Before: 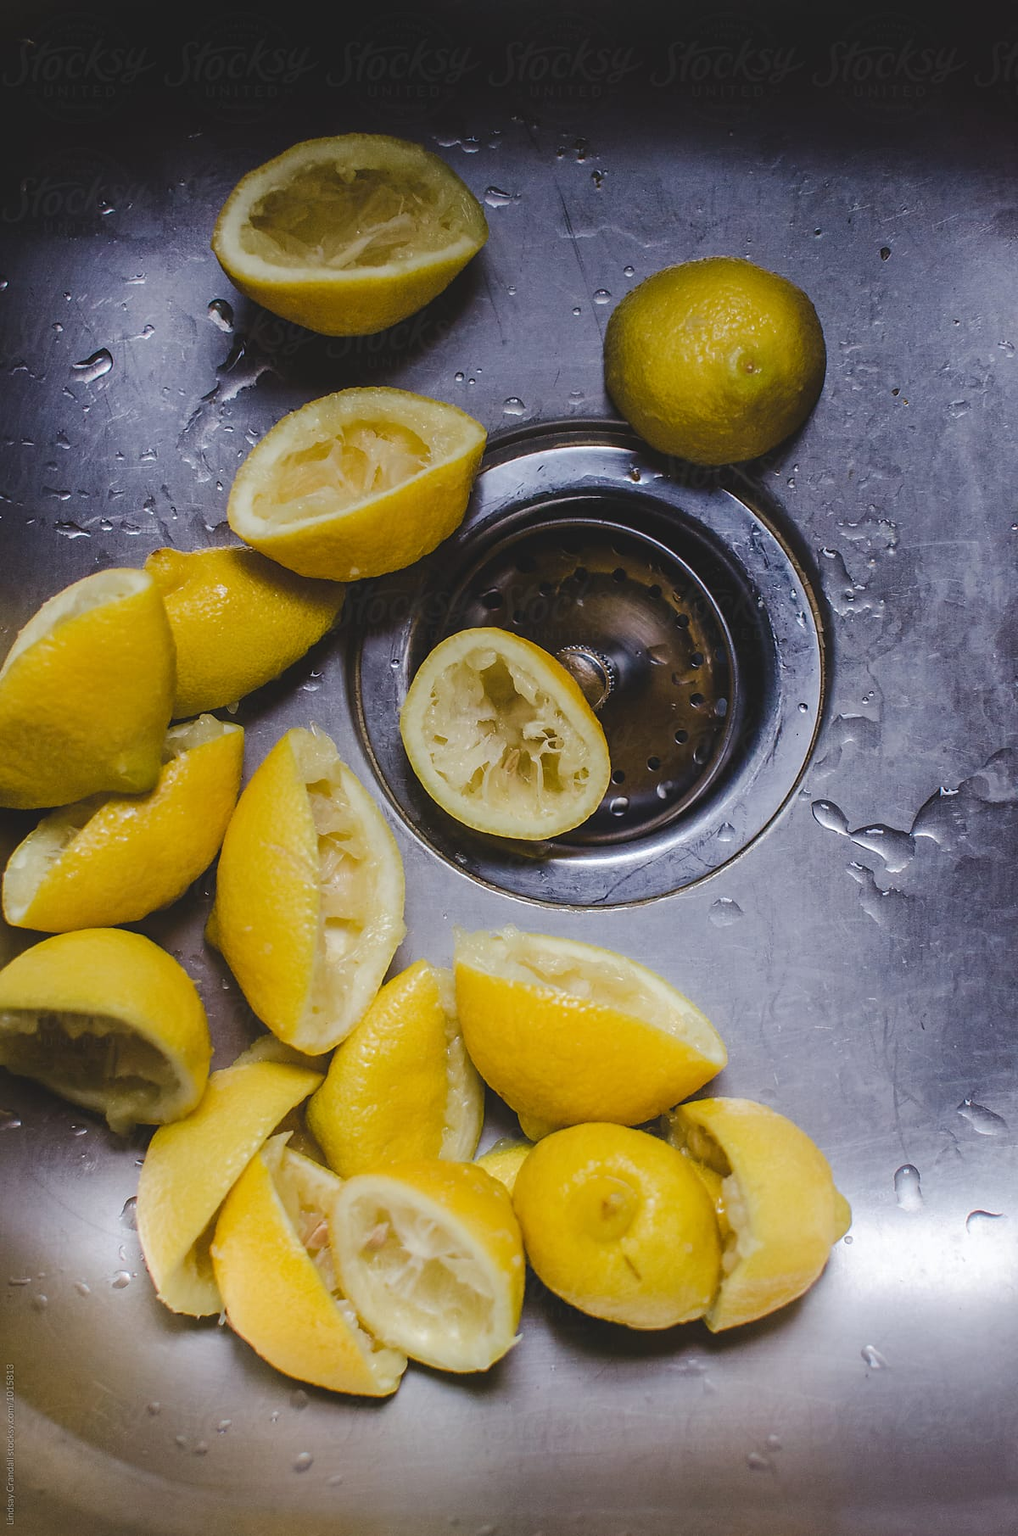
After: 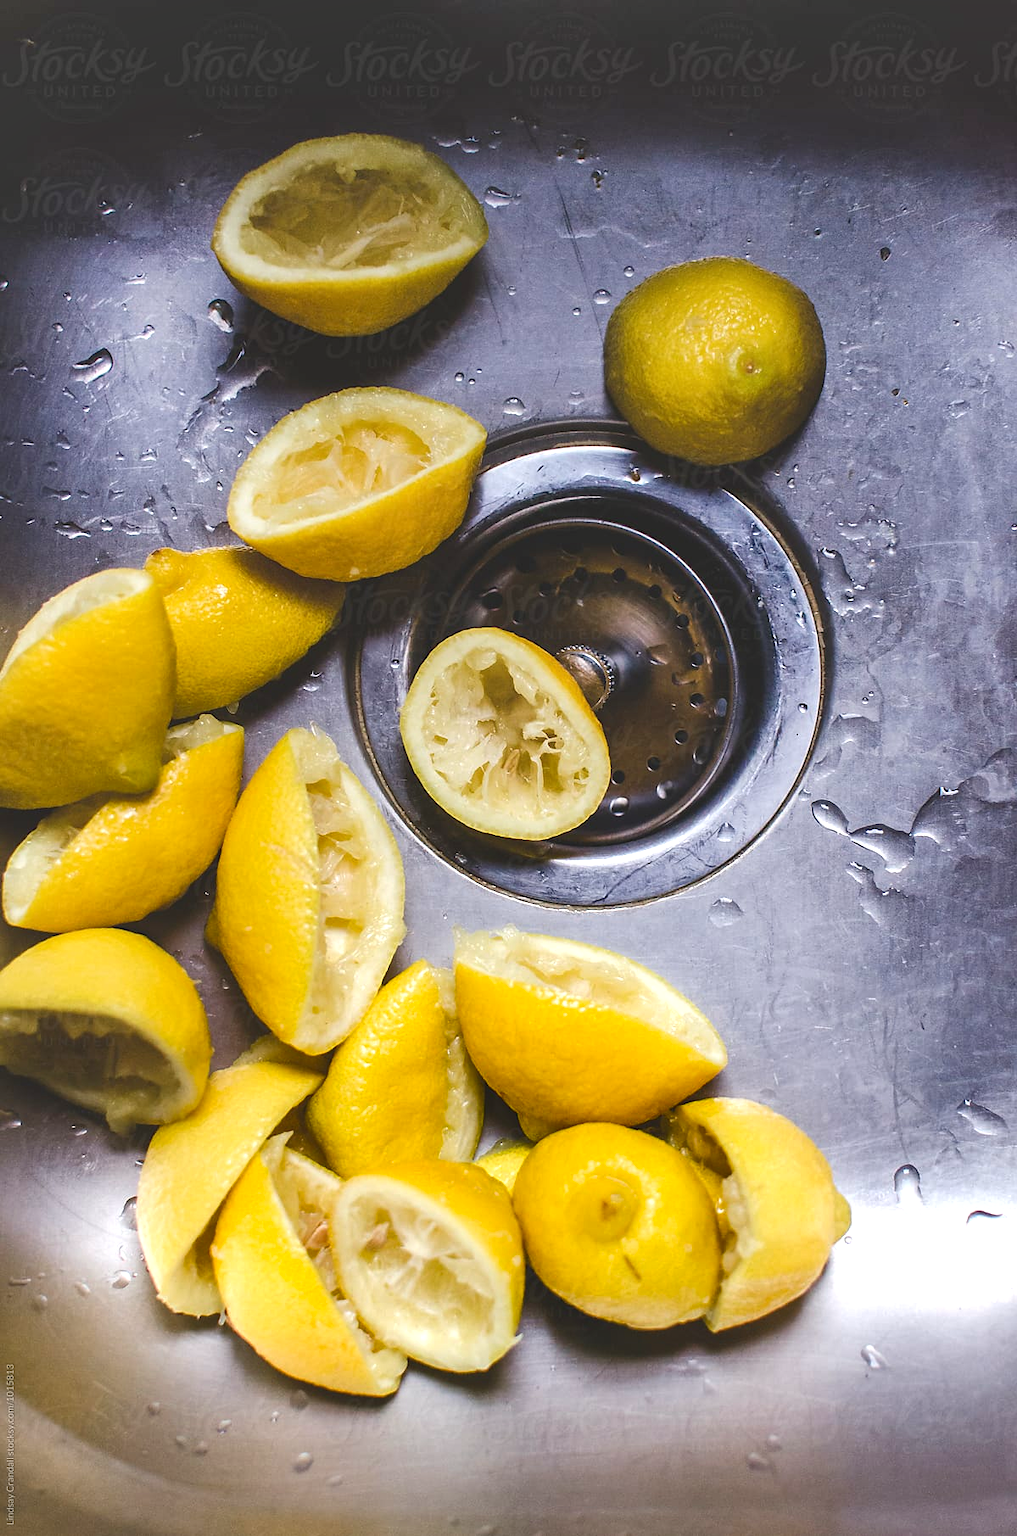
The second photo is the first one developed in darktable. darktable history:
white balance: red 1.009, blue 0.985
exposure: black level correction 0, exposure 0.7 EV, compensate exposure bias true, compensate highlight preservation false
shadows and highlights: radius 133.83, soften with gaussian
